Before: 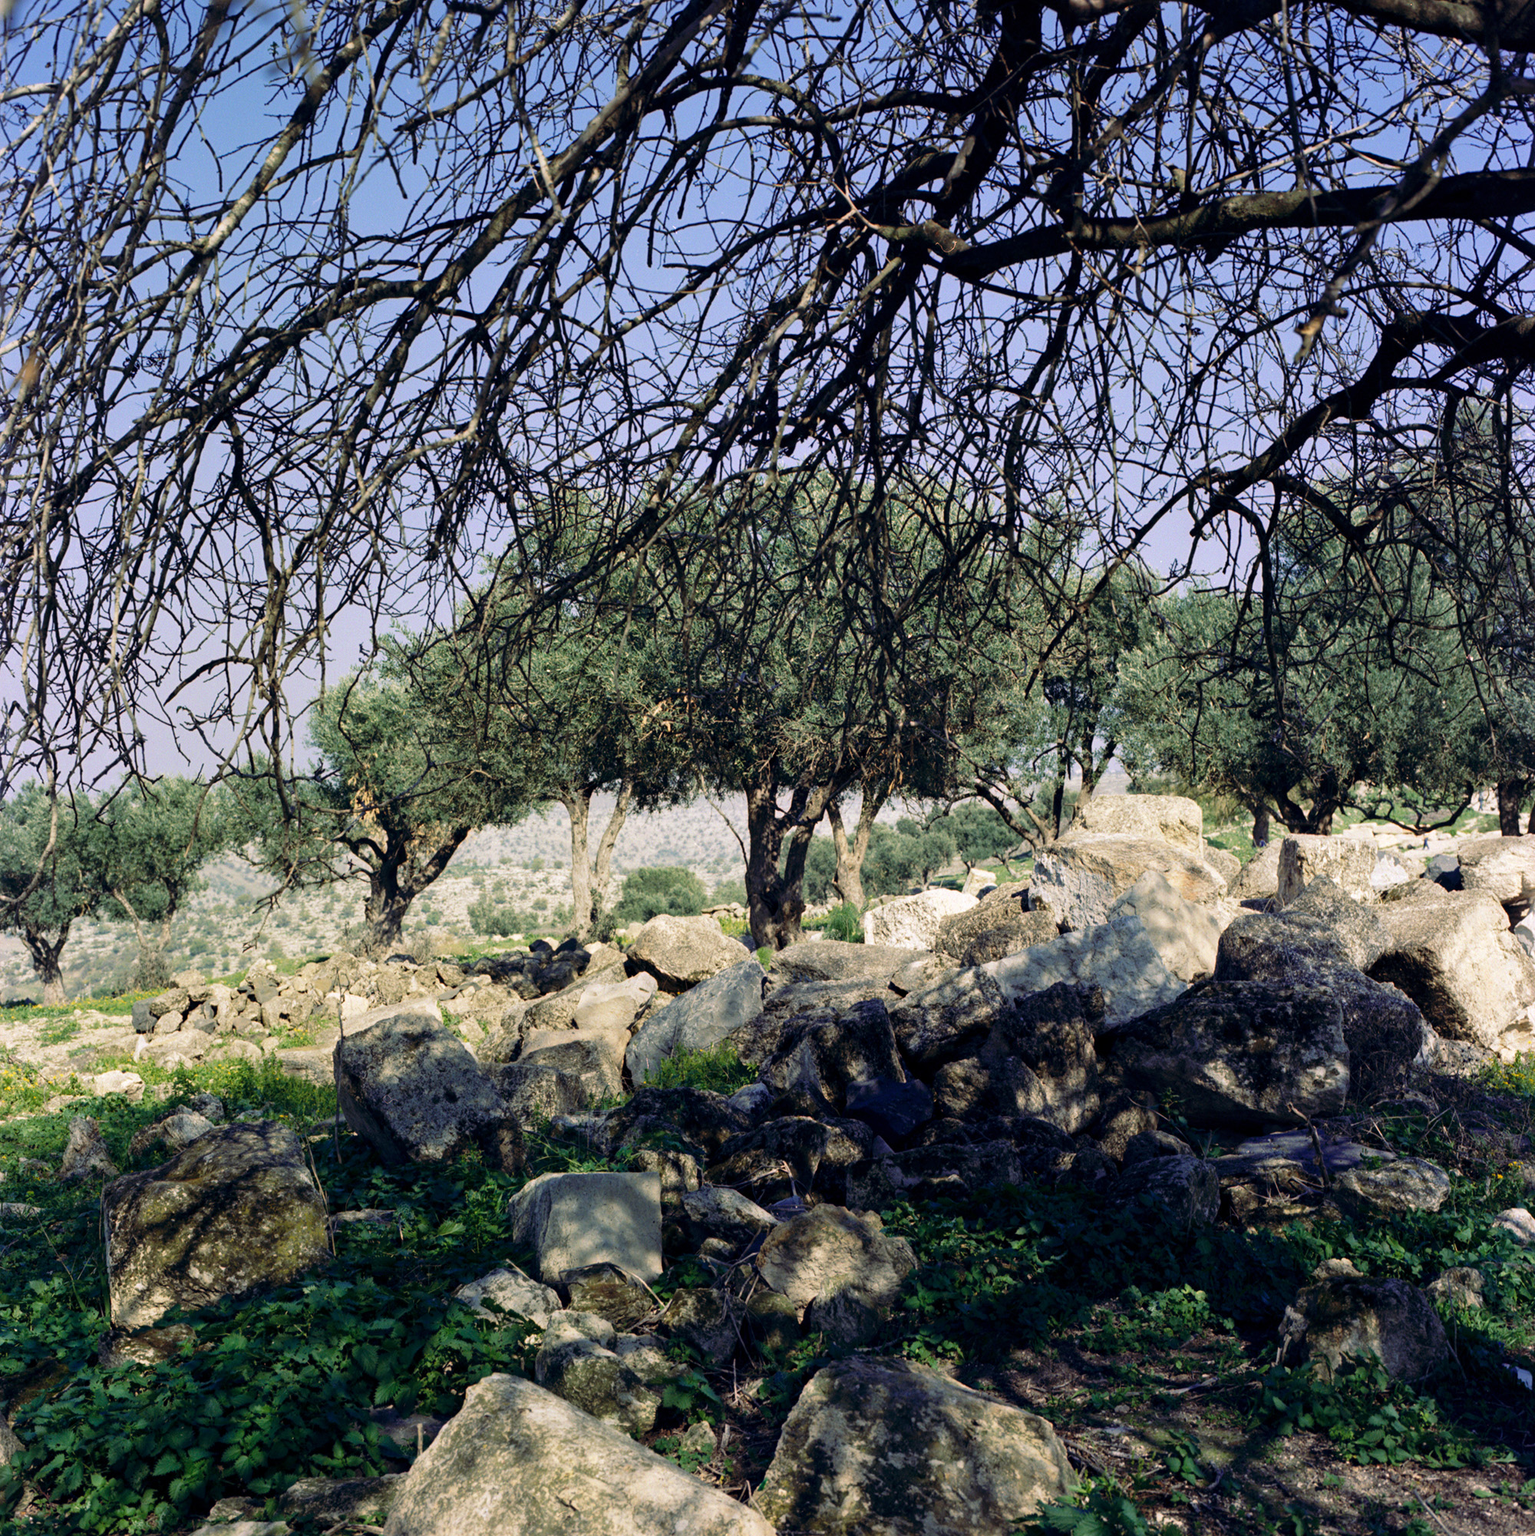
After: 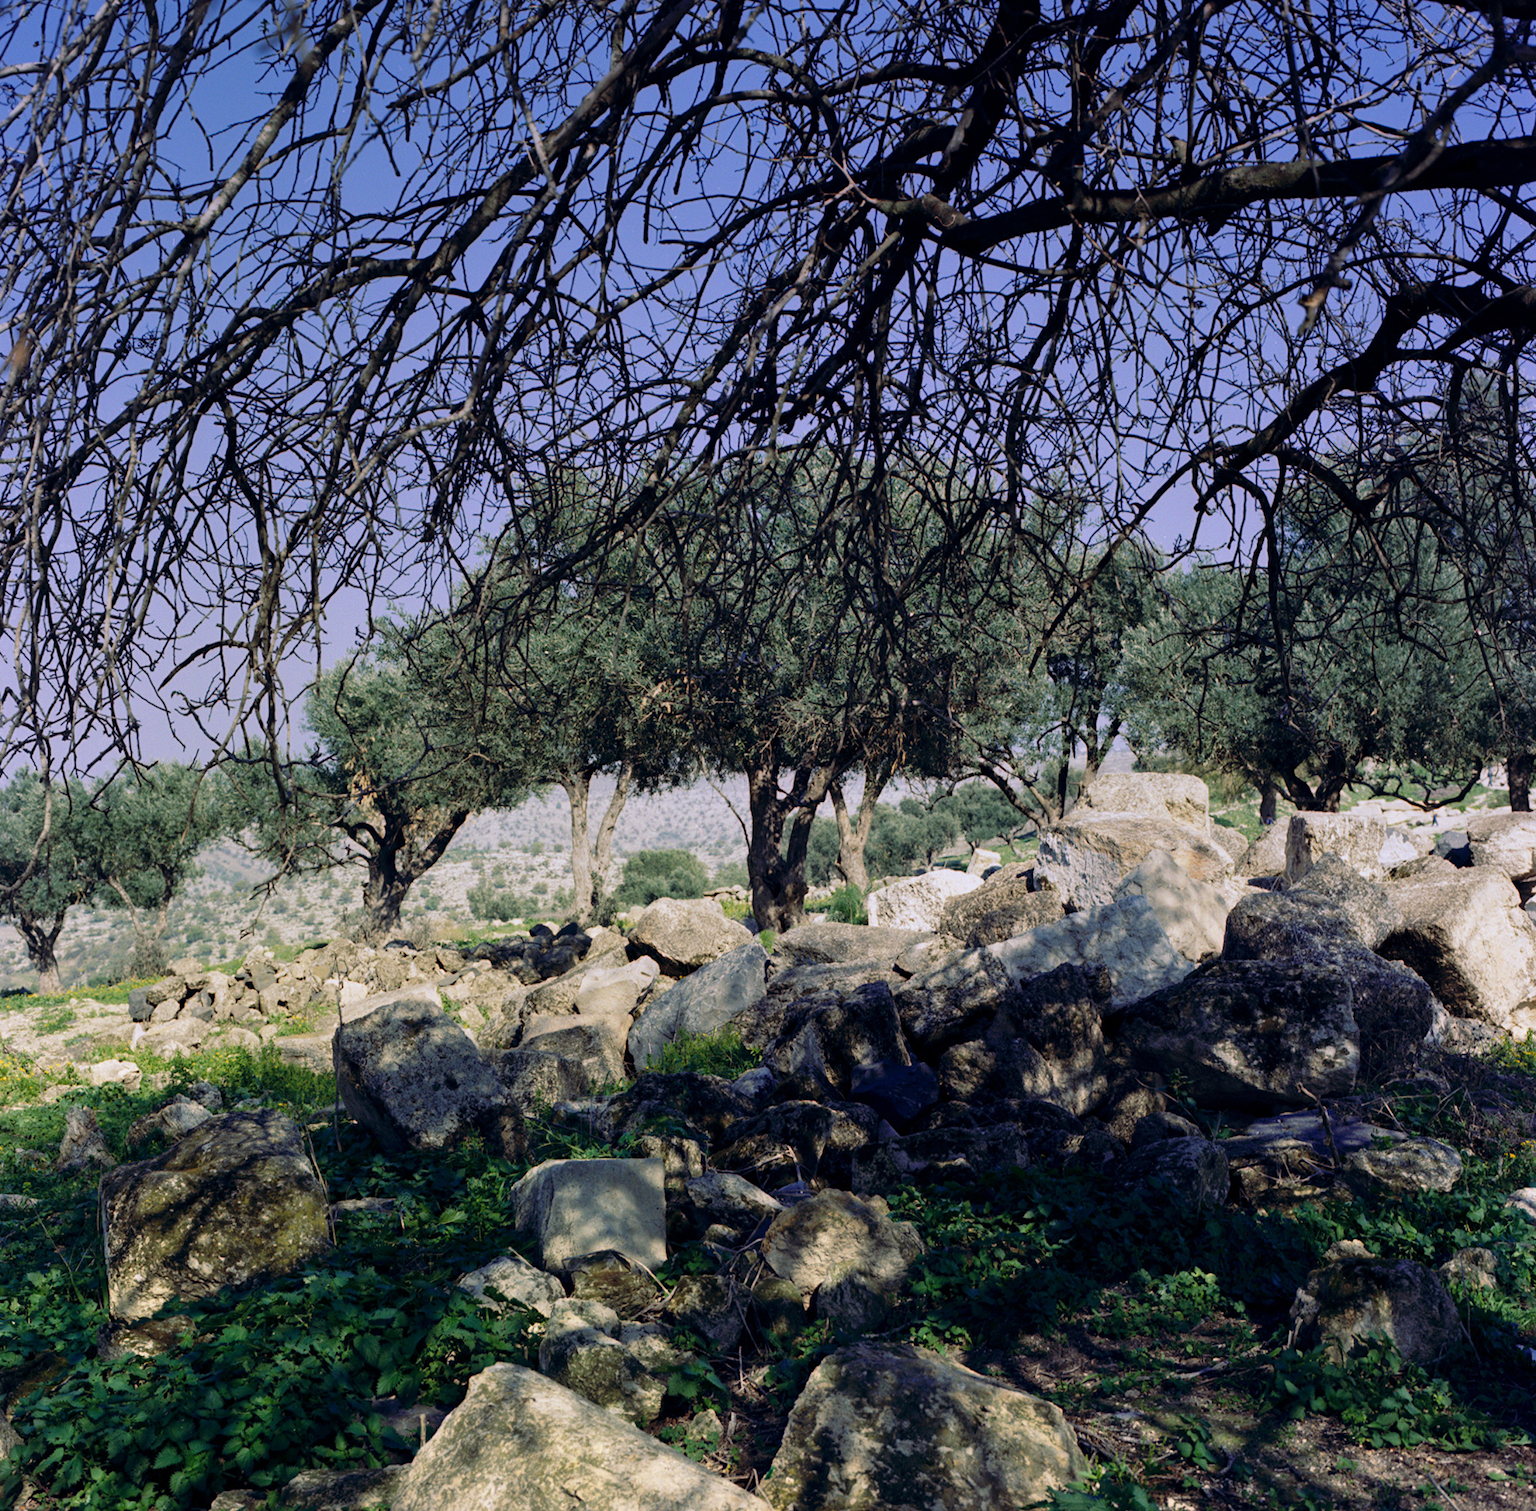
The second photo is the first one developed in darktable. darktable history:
graduated density: hue 238.83°, saturation 50%
crop: top 1.049%, right 0.001%
rotate and perspective: rotation -0.45°, automatic cropping original format, crop left 0.008, crop right 0.992, crop top 0.012, crop bottom 0.988
